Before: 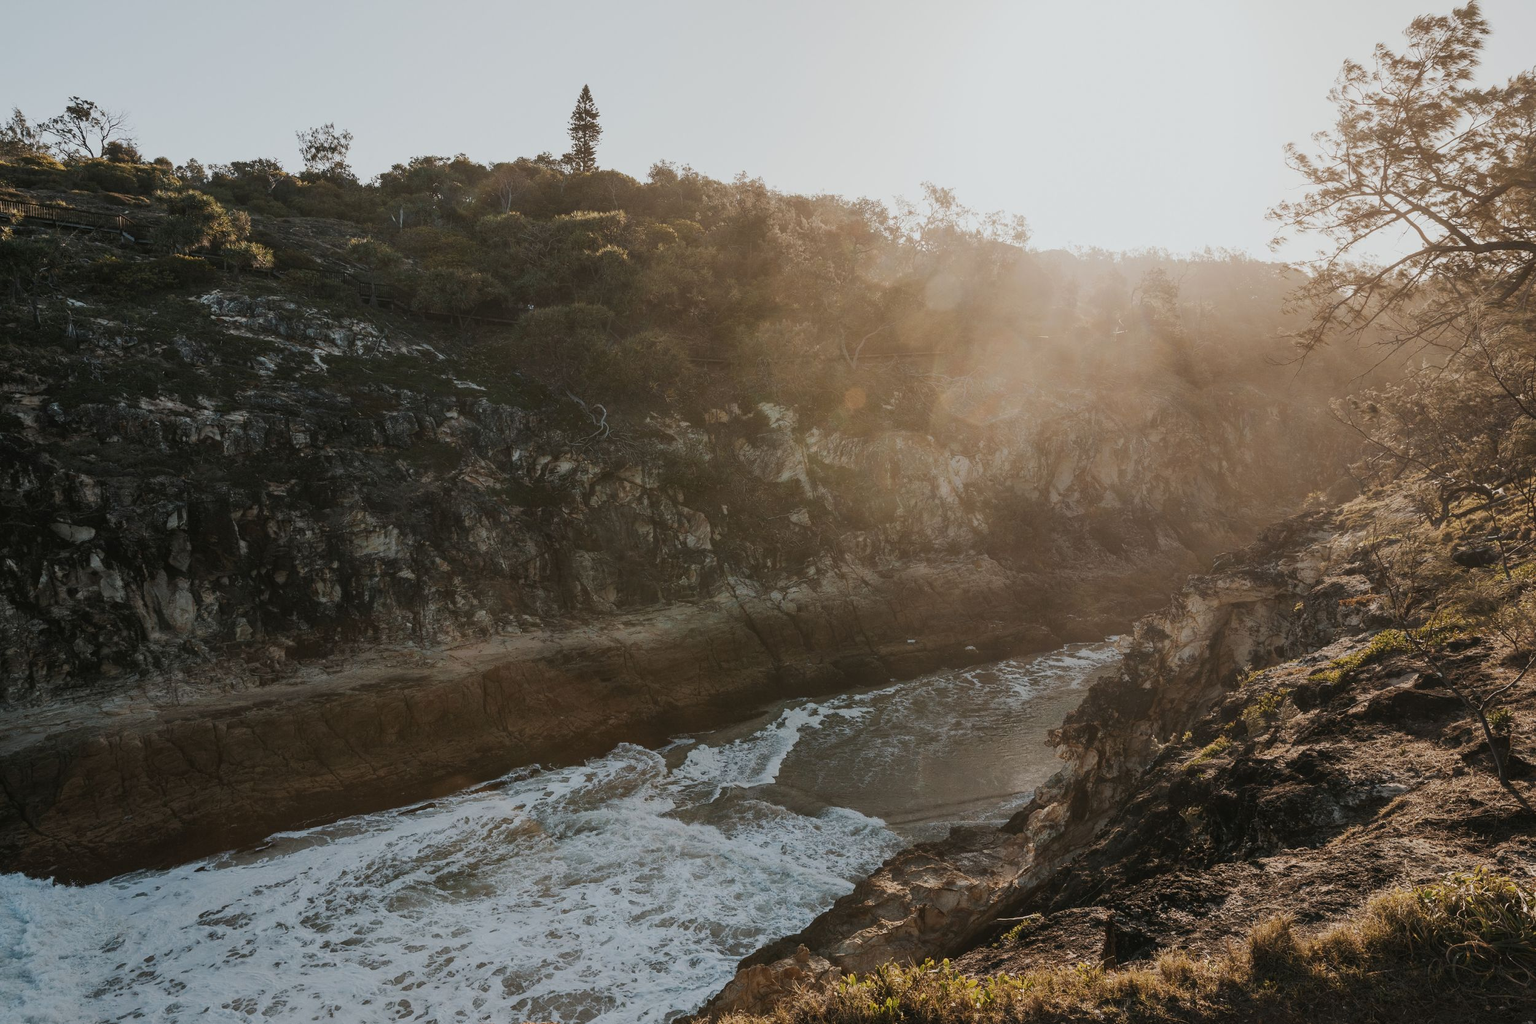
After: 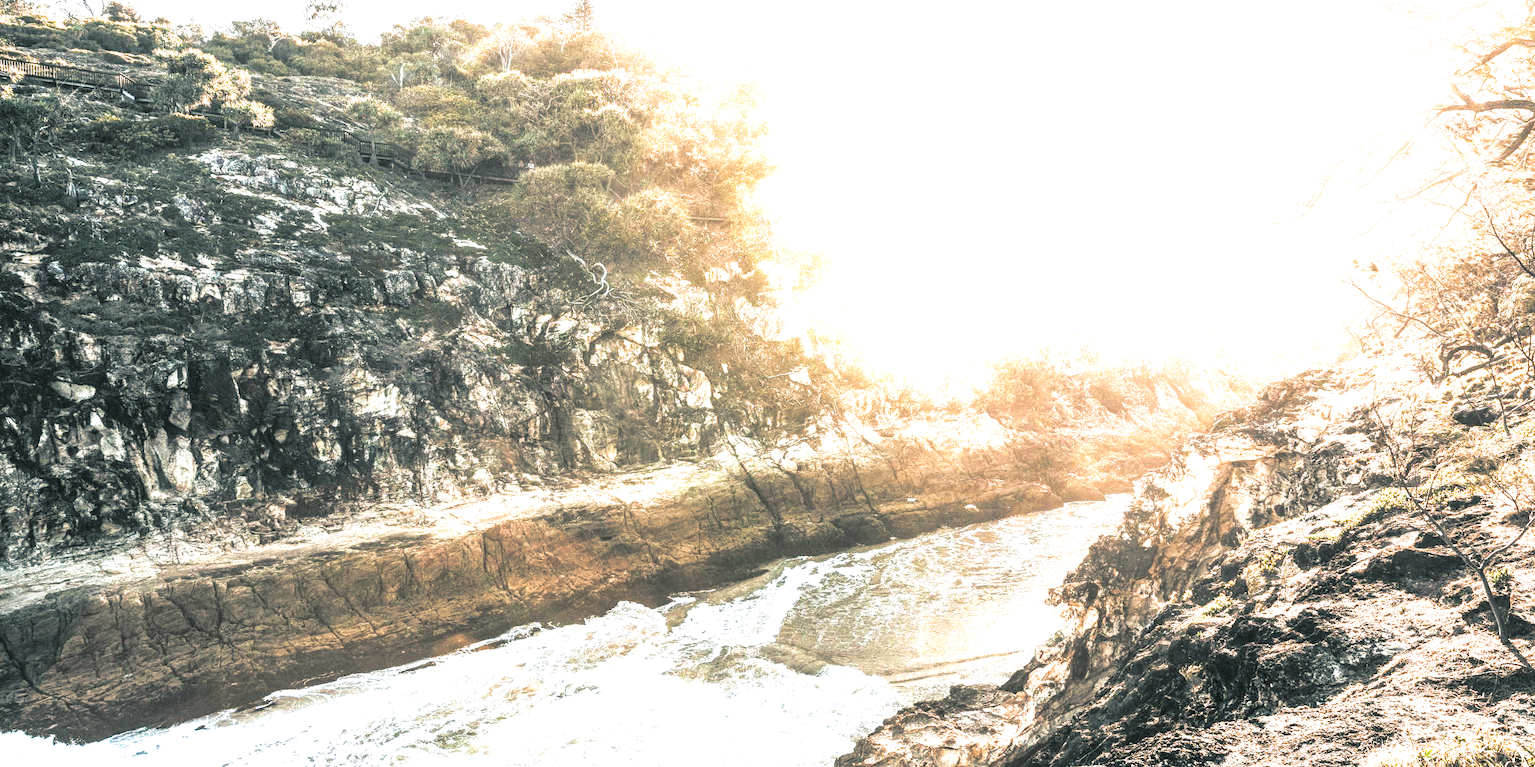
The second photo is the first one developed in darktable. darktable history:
local contrast: detail 160%
exposure: exposure 1.16 EV, compensate exposure bias true, compensate highlight preservation false
contrast brightness saturation: contrast 0.2, brightness 0.16, saturation 0.22
levels: levels [0, 0.352, 0.703]
crop: top 13.819%, bottom 11.169%
split-toning: shadows › hue 205.2°, shadows › saturation 0.29, highlights › hue 50.4°, highlights › saturation 0.38, balance -49.9
base curve: curves: ch0 [(0, 0) (0.262, 0.32) (0.722, 0.705) (1, 1)]
